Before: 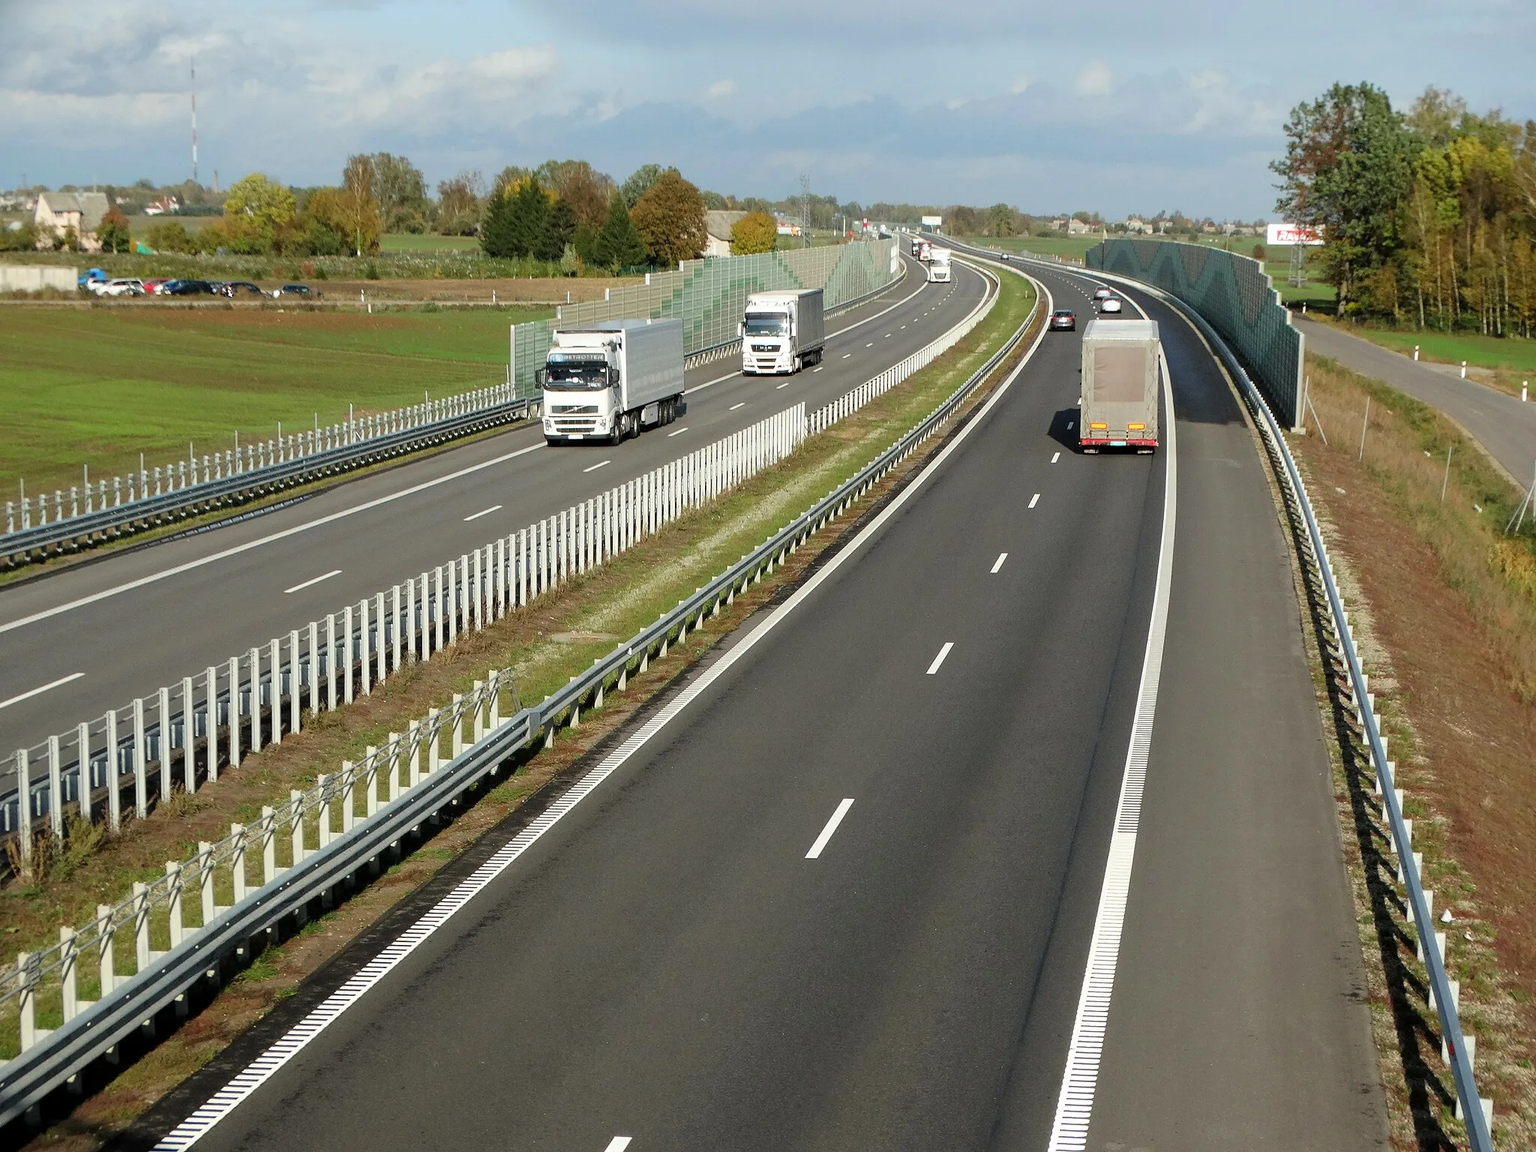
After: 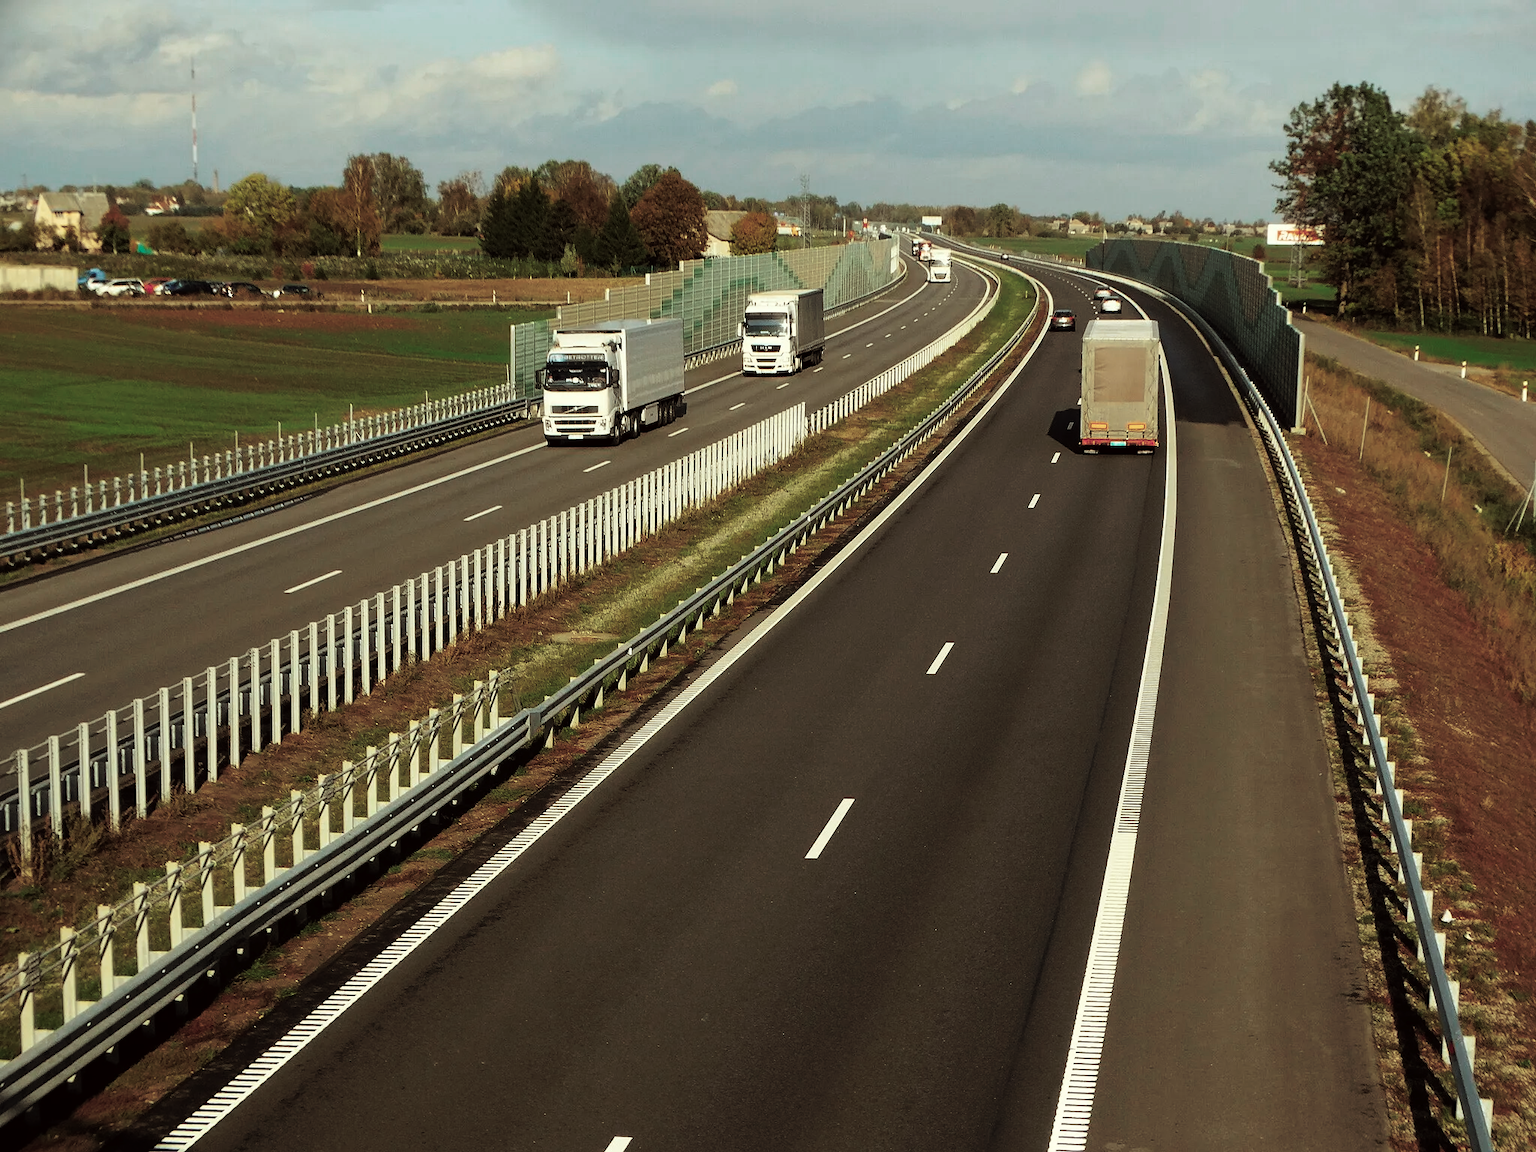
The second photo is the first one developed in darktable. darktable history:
tone curve: curves: ch0 [(0, 0) (0.003, 0.006) (0.011, 0.007) (0.025, 0.01) (0.044, 0.015) (0.069, 0.023) (0.1, 0.031) (0.136, 0.045) (0.177, 0.066) (0.224, 0.098) (0.277, 0.139) (0.335, 0.194) (0.399, 0.254) (0.468, 0.346) (0.543, 0.45) (0.623, 0.56) (0.709, 0.667) (0.801, 0.78) (0.898, 0.891) (1, 1)], preserve colors none
color look up table: target L [75.66, 86.86, 79.19, 75.34, 86.77, 75.59, 64.38, 59.83, 57.84, 54.02, 22.56, 201.07, 86.33, 86.02, 68.79, 70.52, 60.43, 64.4, 56.41, 51.14, 48.07, 44.6, 36.55, 42.14, 15.38, 95.84, 90.78, 75.29, 76.01, 68.68, 60.68, 55.47, 58.15, 59.9, 50.72, 47.8, 47.3, 28.03, 32.32, 18.58, 9.179, 79.43, 88.27, 70.61, 75.49, 74.63, 56.58, 43.11, 31.41], target a [-53.11, -1.022, -44.19, -47.69, -13.98, -45.49, -42.48, -31.36, -22.49, -3.461, -18.59, 0, 2.79, 7.947, 21.57, 28.04, 40.57, 10.59, 44.08, 48.43, 13.15, 30.66, 15.04, 34.81, 25.34, -1.892, 10.59, 22.28, 21.14, 11.01, 46.18, 50.24, 8.24, 29.52, 18.25, 38.72, 10.01, 4.184, 30.66, 28, 5.236, -44.97, -6.163, -32, -29.89, -6.396, -2.699, -18.14, -2.875], target b [50.43, 47.78, 7.386, 27.27, 36.29, 17.98, 39.01, 12.07, 15.38, 26.85, 22.55, -0.001, 46.29, 33.8, 29.91, 29.48, 19.74, 25.93, 16.53, 12.02, 13.76, 13.95, 19.45, 11.77, 11.85, 7.749, 1.726, 30.06, -3.116, 12.25, 13.43, 14.55, -19.75, -20.35, -1.605, 7.159, -25.61, 8.147, 6.456, -15.35, 3.871, 8.443, -6.429, -0.664, -8.403, -12.98, 0.628, -0.437, -12.64], num patches 49
